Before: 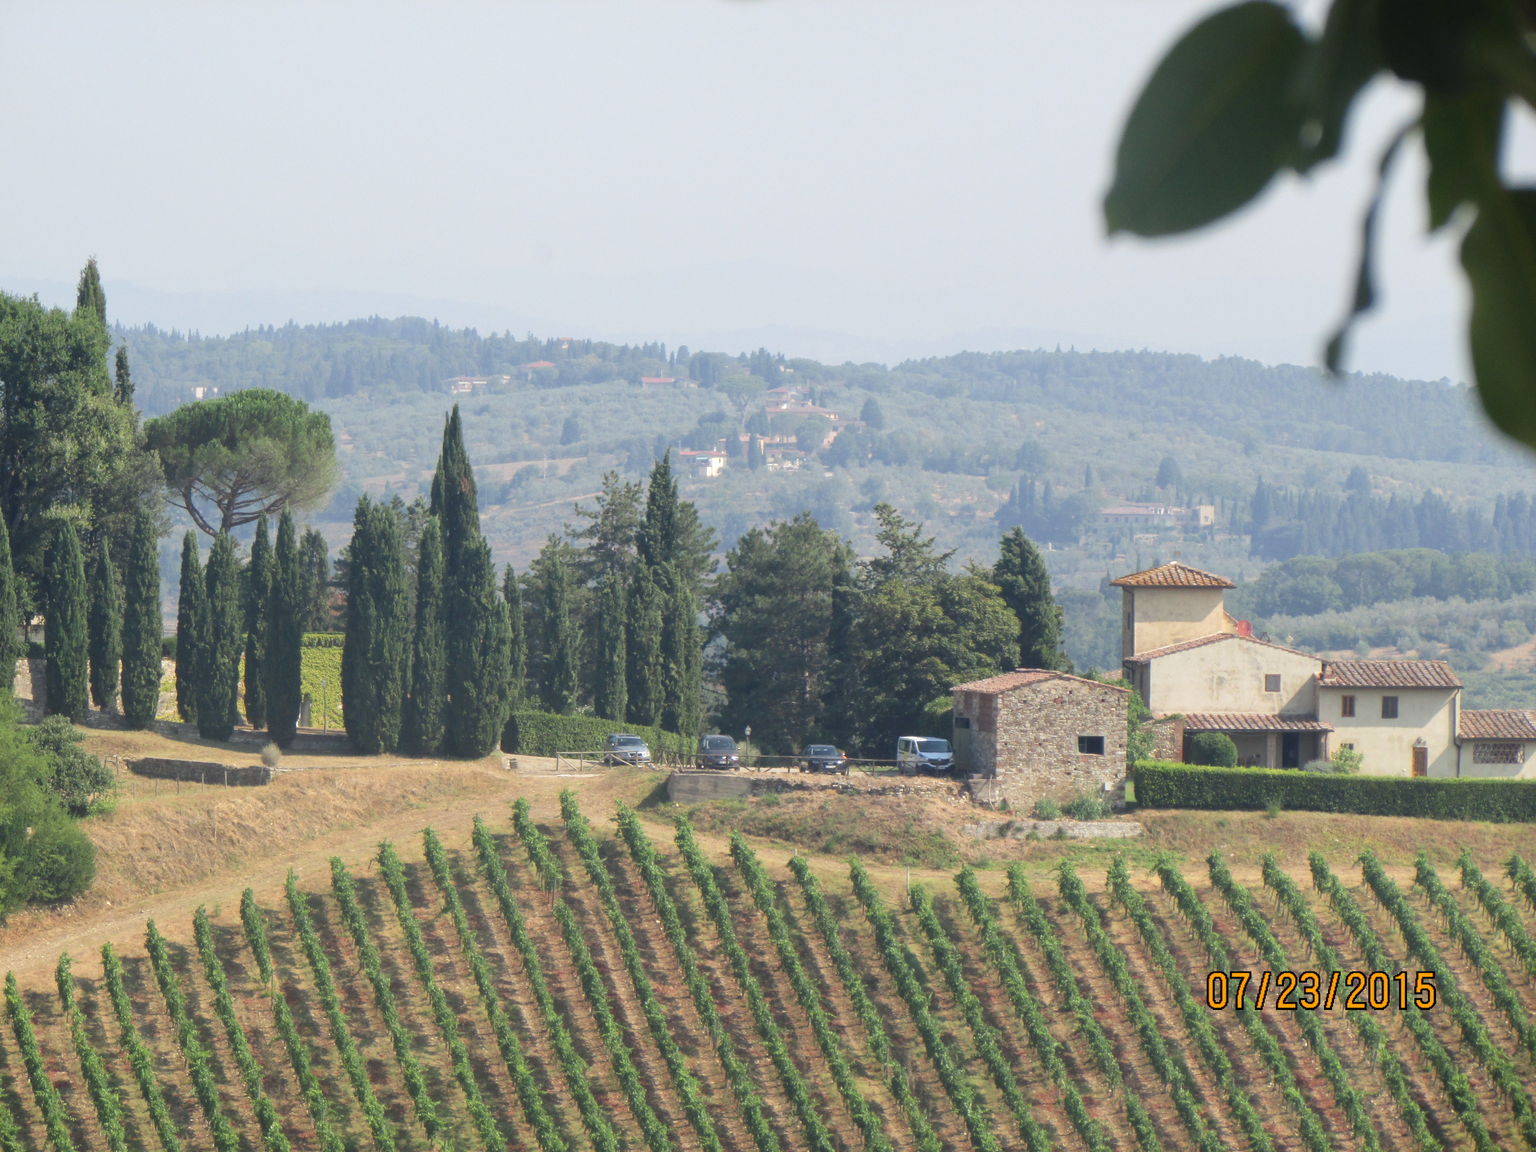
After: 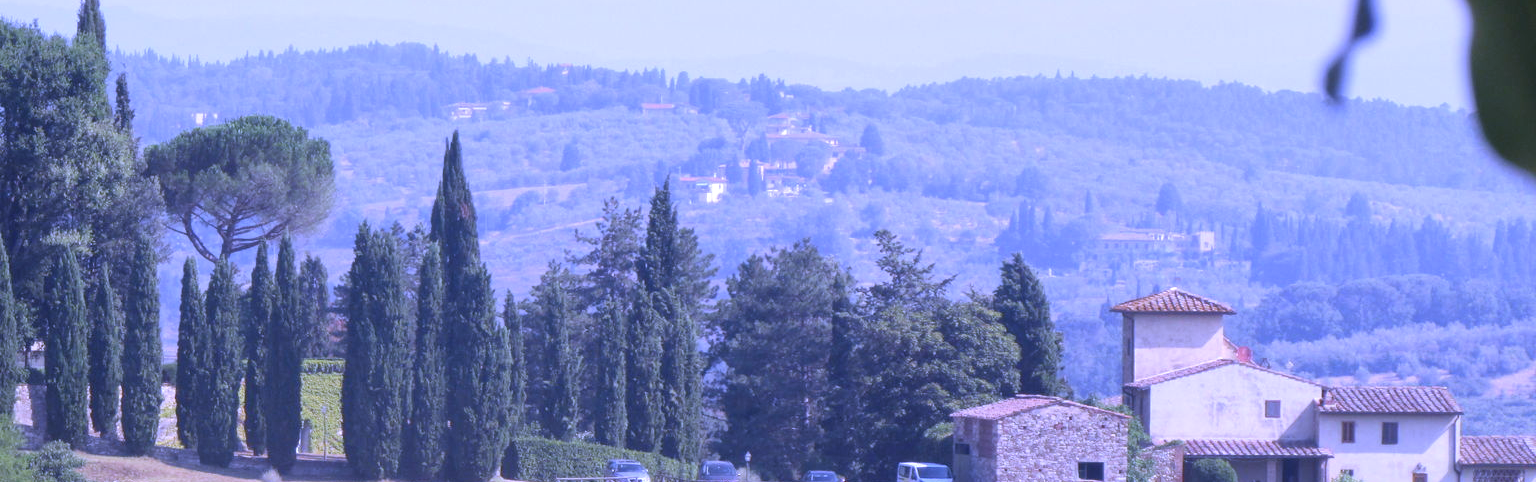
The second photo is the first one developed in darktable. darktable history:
crop and rotate: top 23.84%, bottom 34.294%
white balance: red 0.98, blue 1.61
local contrast: mode bilateral grid, contrast 20, coarseness 50, detail 120%, midtone range 0.2
